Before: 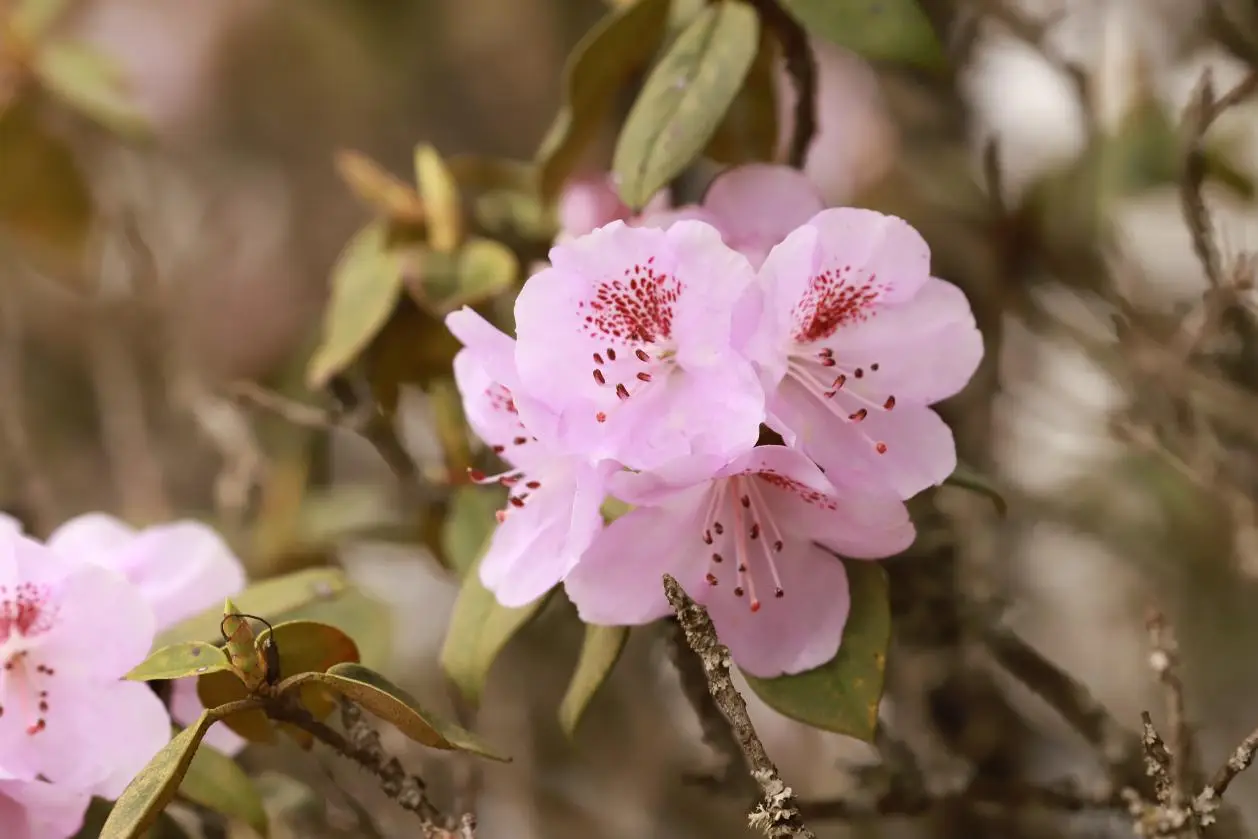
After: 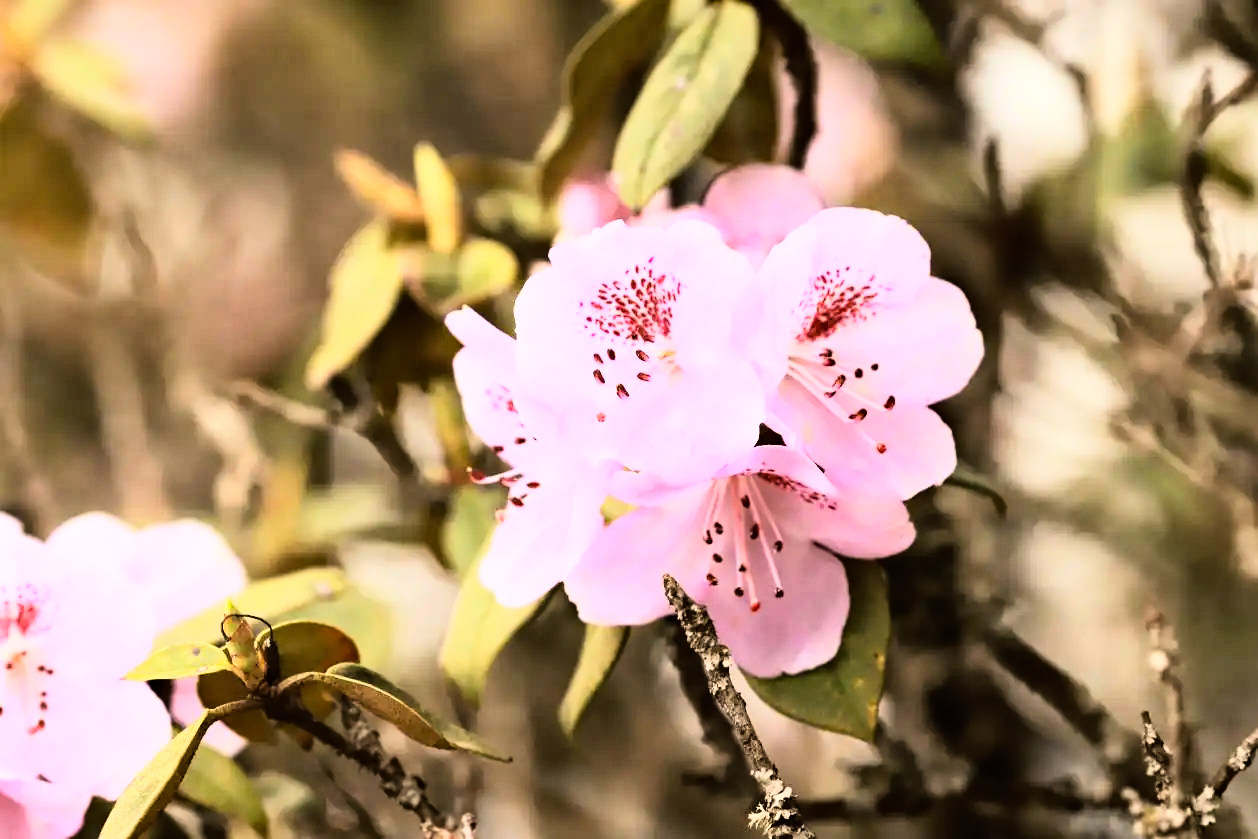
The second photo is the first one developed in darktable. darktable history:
rgb curve: curves: ch0 [(0, 0) (0.21, 0.15) (0.24, 0.21) (0.5, 0.75) (0.75, 0.96) (0.89, 0.99) (1, 1)]; ch1 [(0, 0.02) (0.21, 0.13) (0.25, 0.2) (0.5, 0.67) (0.75, 0.9) (0.89, 0.97) (1, 1)]; ch2 [(0, 0.02) (0.21, 0.13) (0.25, 0.2) (0.5, 0.67) (0.75, 0.9) (0.89, 0.97) (1, 1)], compensate middle gray true
haze removal: compatibility mode true, adaptive false
